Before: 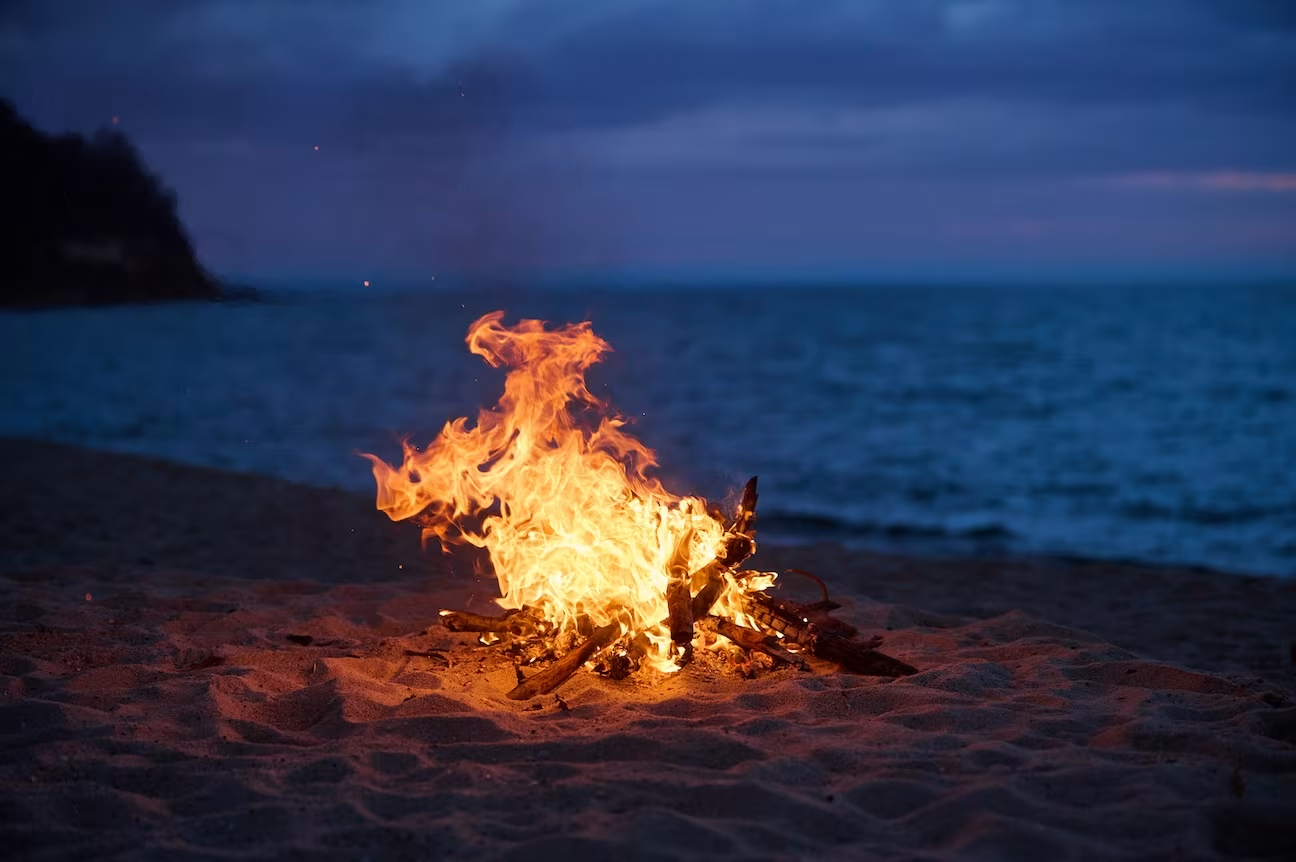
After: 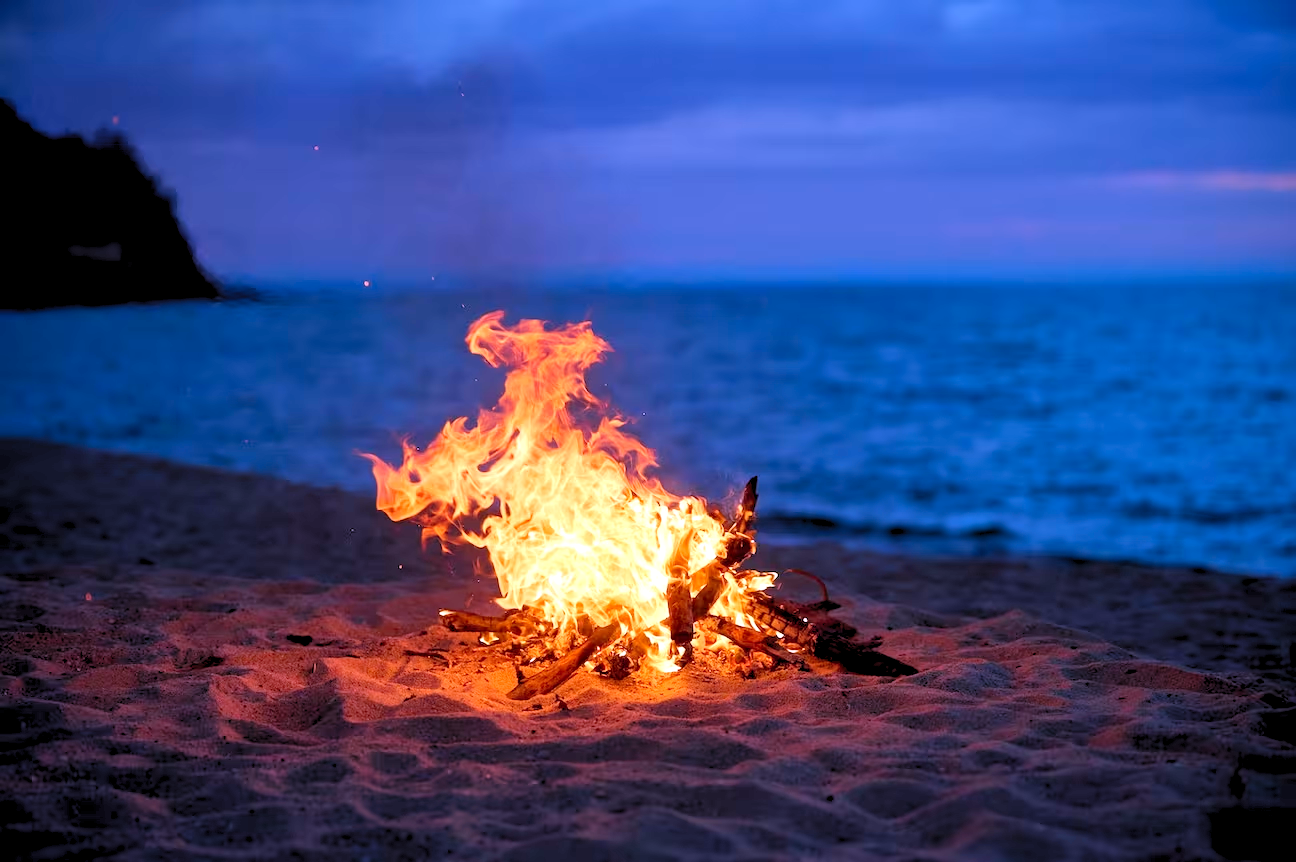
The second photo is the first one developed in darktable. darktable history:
levels: black 3.83%, white 90.64%, levels [0.044, 0.416, 0.908]
white balance: red 1.042, blue 1.17
